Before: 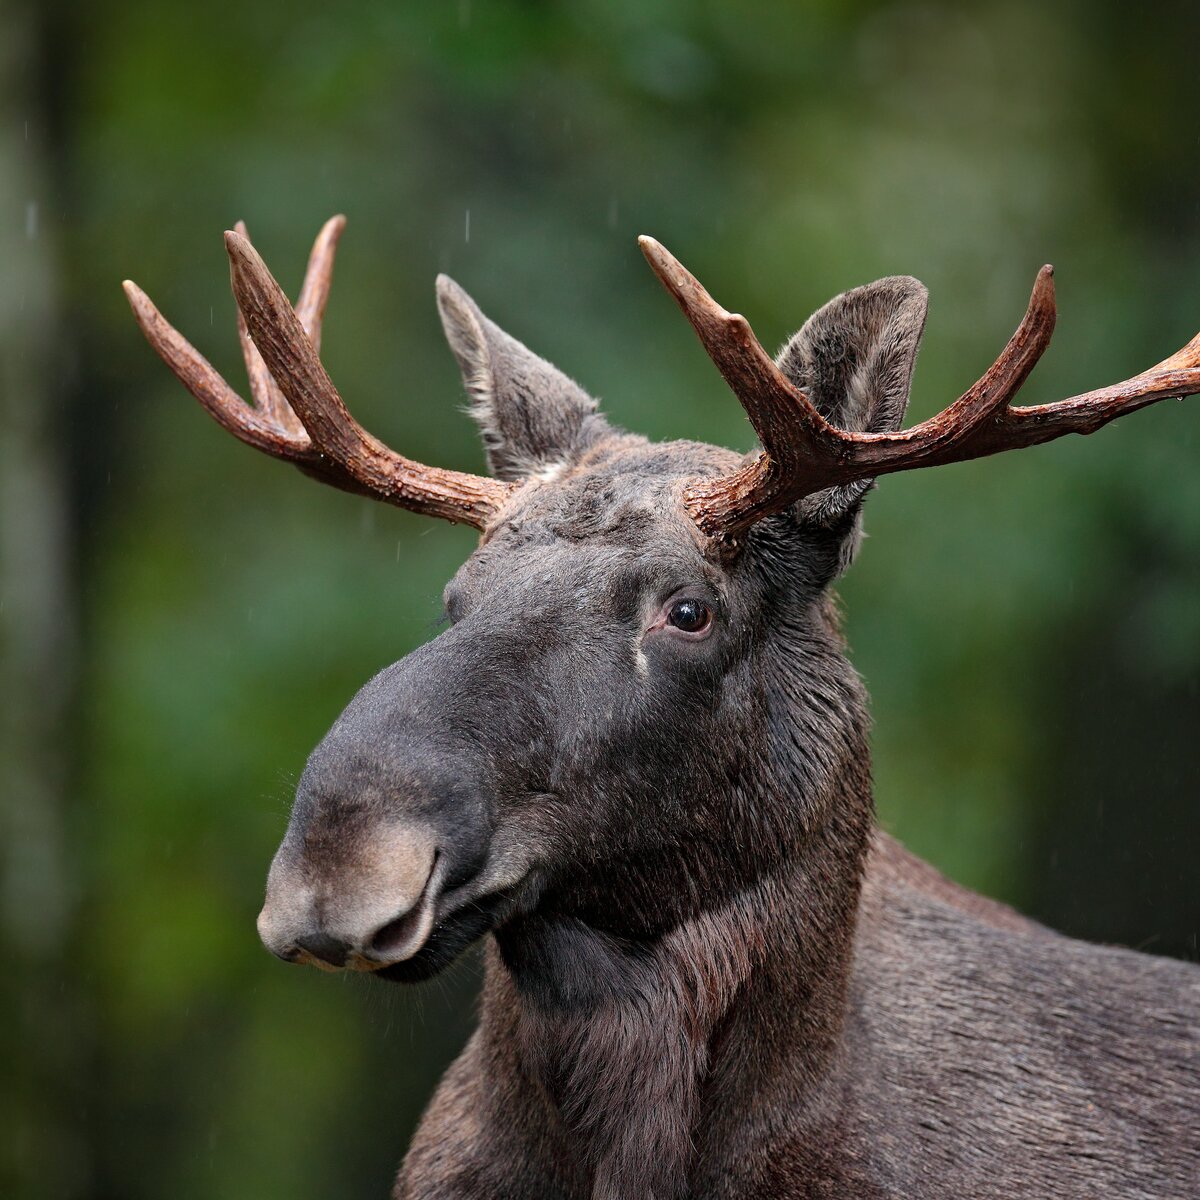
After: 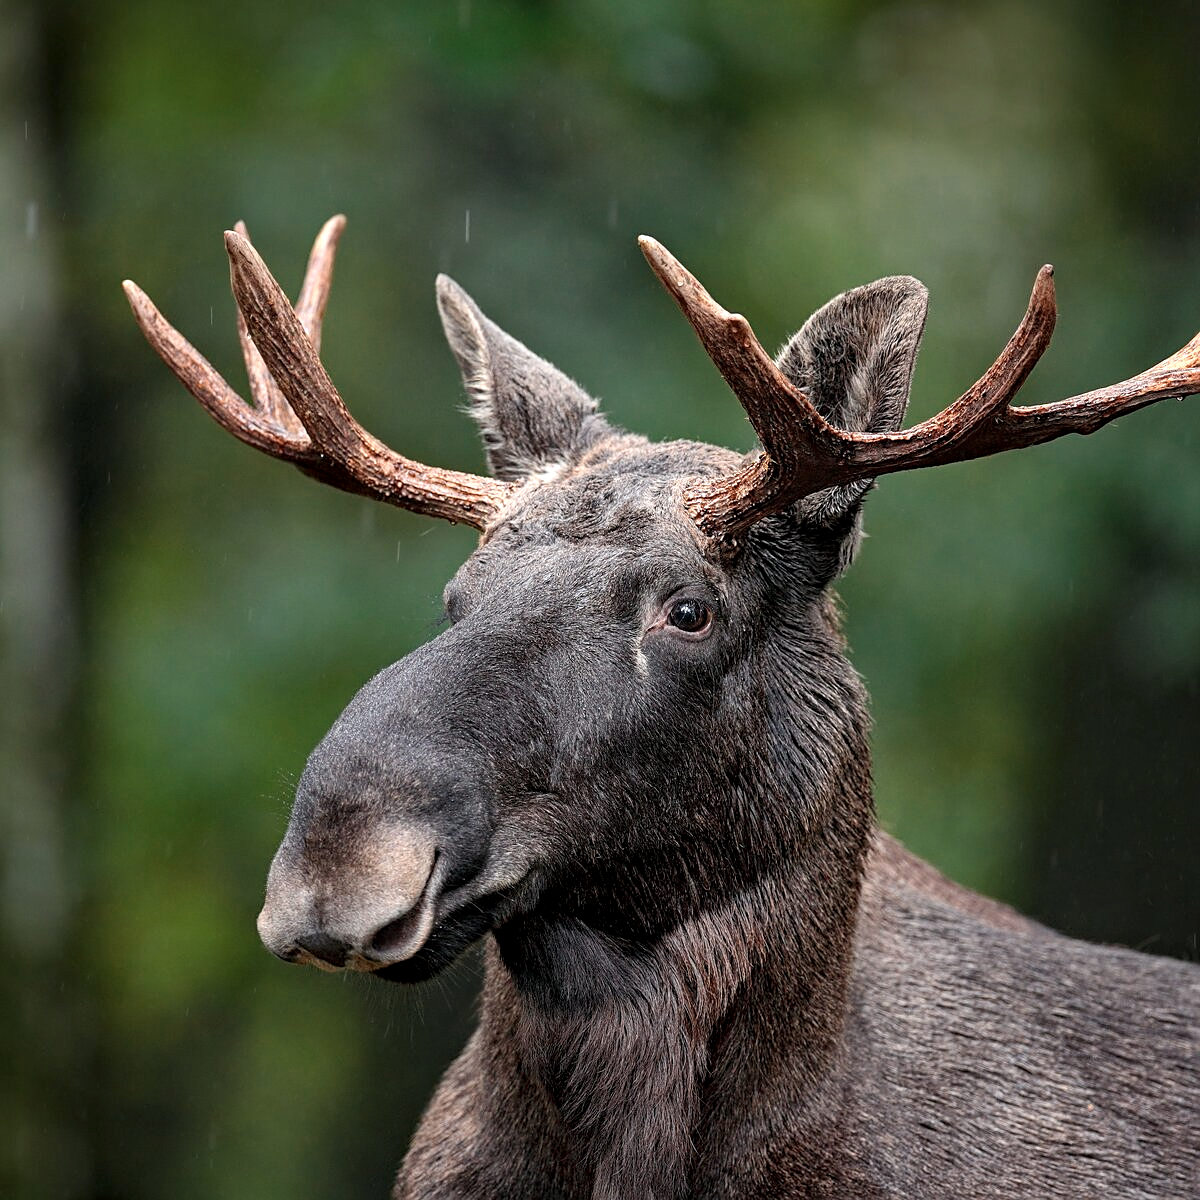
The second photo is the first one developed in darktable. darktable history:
color zones: curves: ch0 [(0.018, 0.548) (0.224, 0.64) (0.425, 0.447) (0.675, 0.575) (0.732, 0.579)]; ch1 [(0.066, 0.487) (0.25, 0.5) (0.404, 0.43) (0.75, 0.421) (0.956, 0.421)]; ch2 [(0.044, 0.561) (0.215, 0.465) (0.399, 0.544) (0.465, 0.548) (0.614, 0.447) (0.724, 0.43) (0.882, 0.623) (0.956, 0.632)]
sharpen: on, module defaults
local contrast: on, module defaults
